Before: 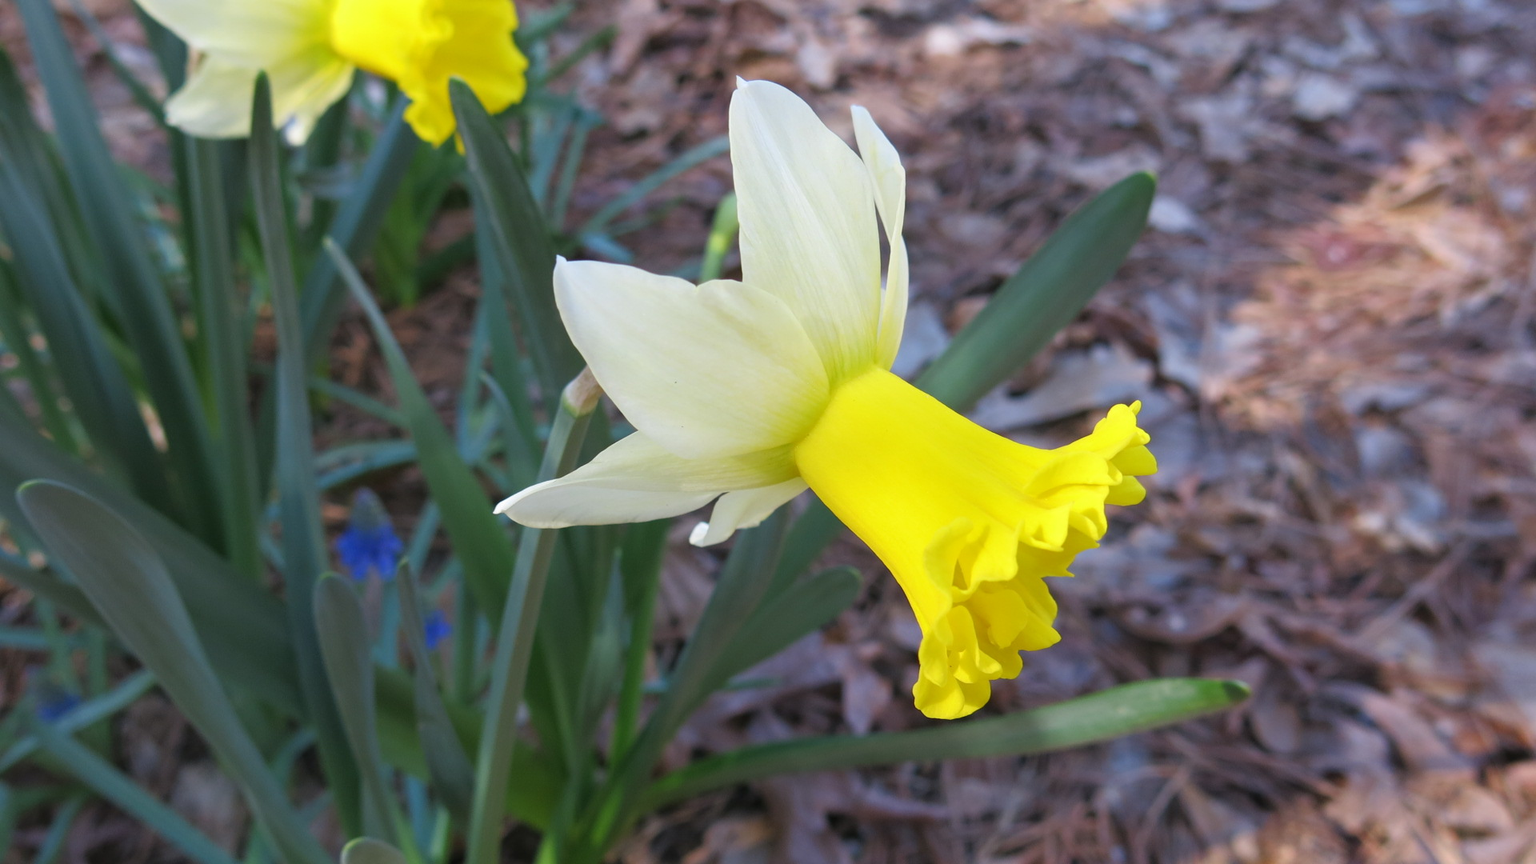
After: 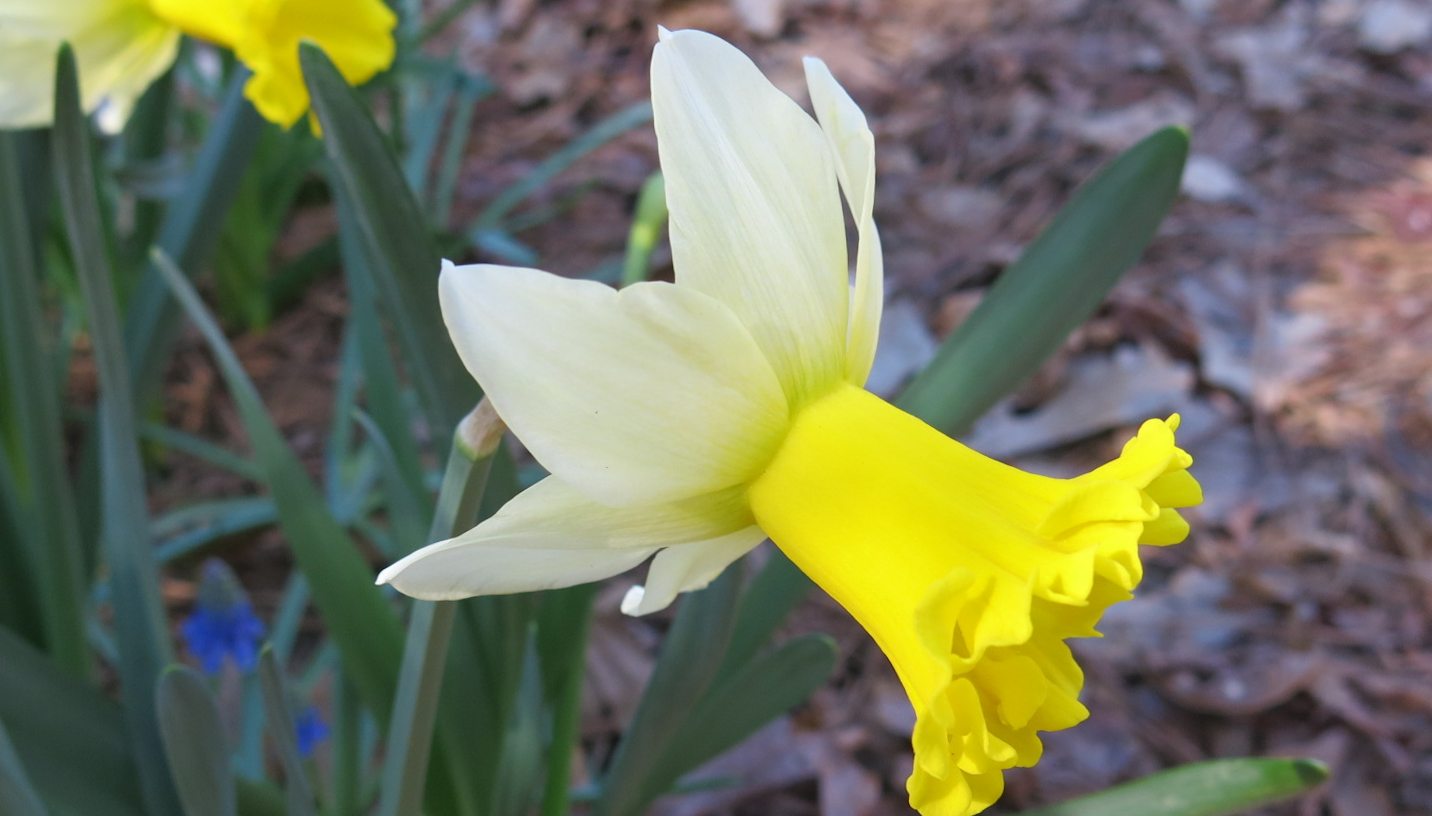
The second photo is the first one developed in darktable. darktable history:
rotate and perspective: rotation -2.12°, lens shift (vertical) 0.009, lens shift (horizontal) -0.008, automatic cropping original format, crop left 0.036, crop right 0.964, crop top 0.05, crop bottom 0.959
crop and rotate: left 10.77%, top 5.1%, right 10.41%, bottom 16.76%
